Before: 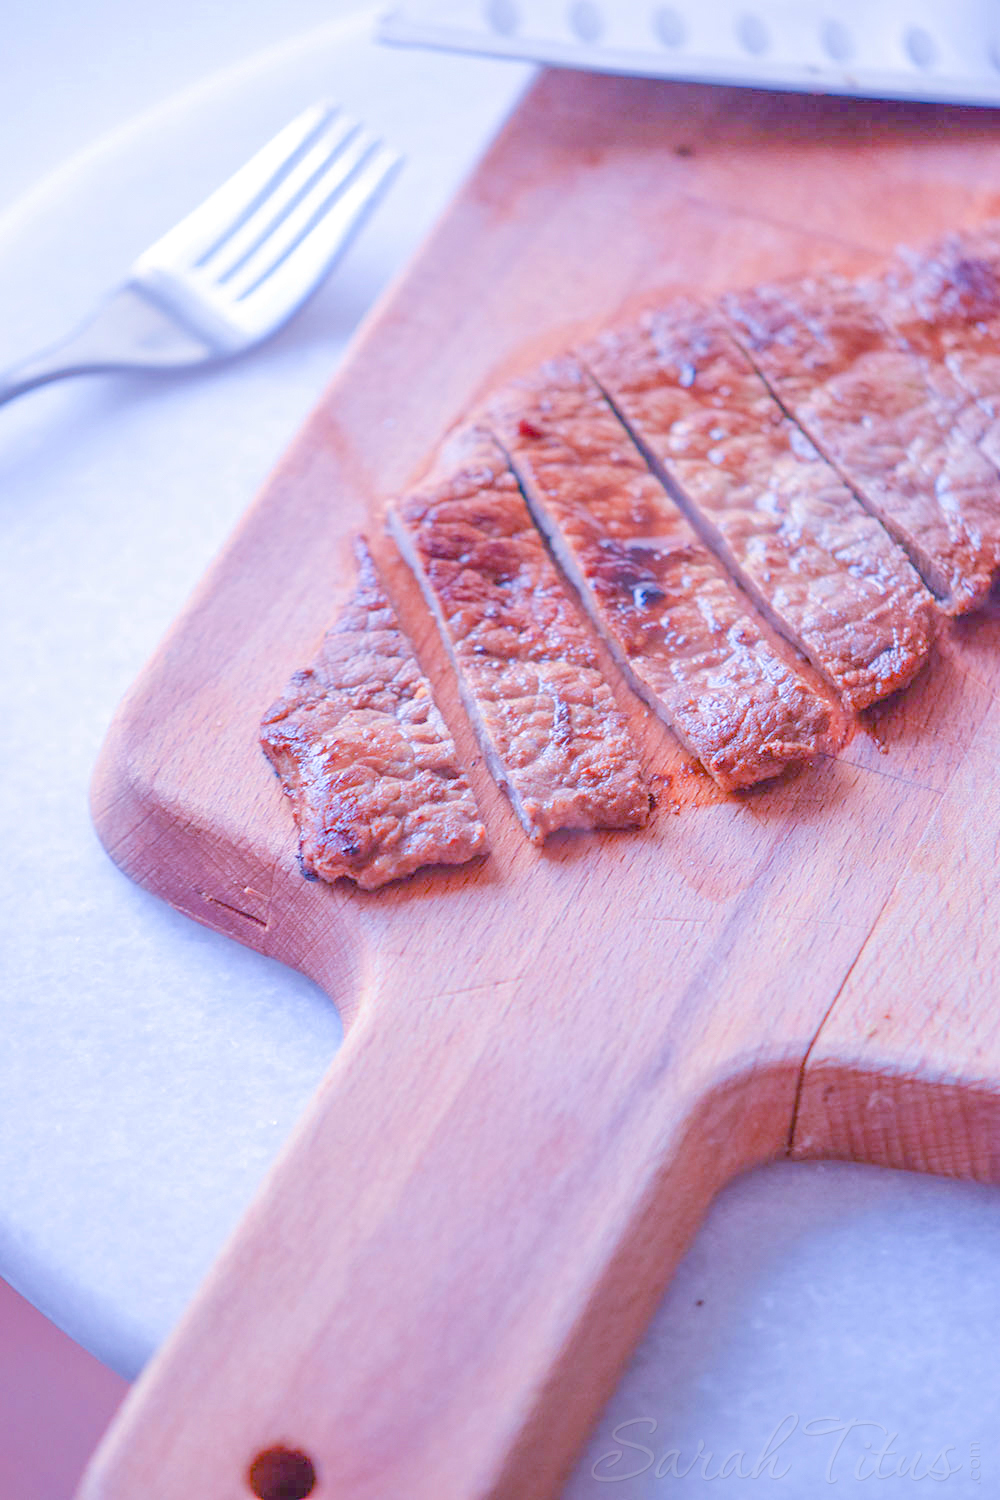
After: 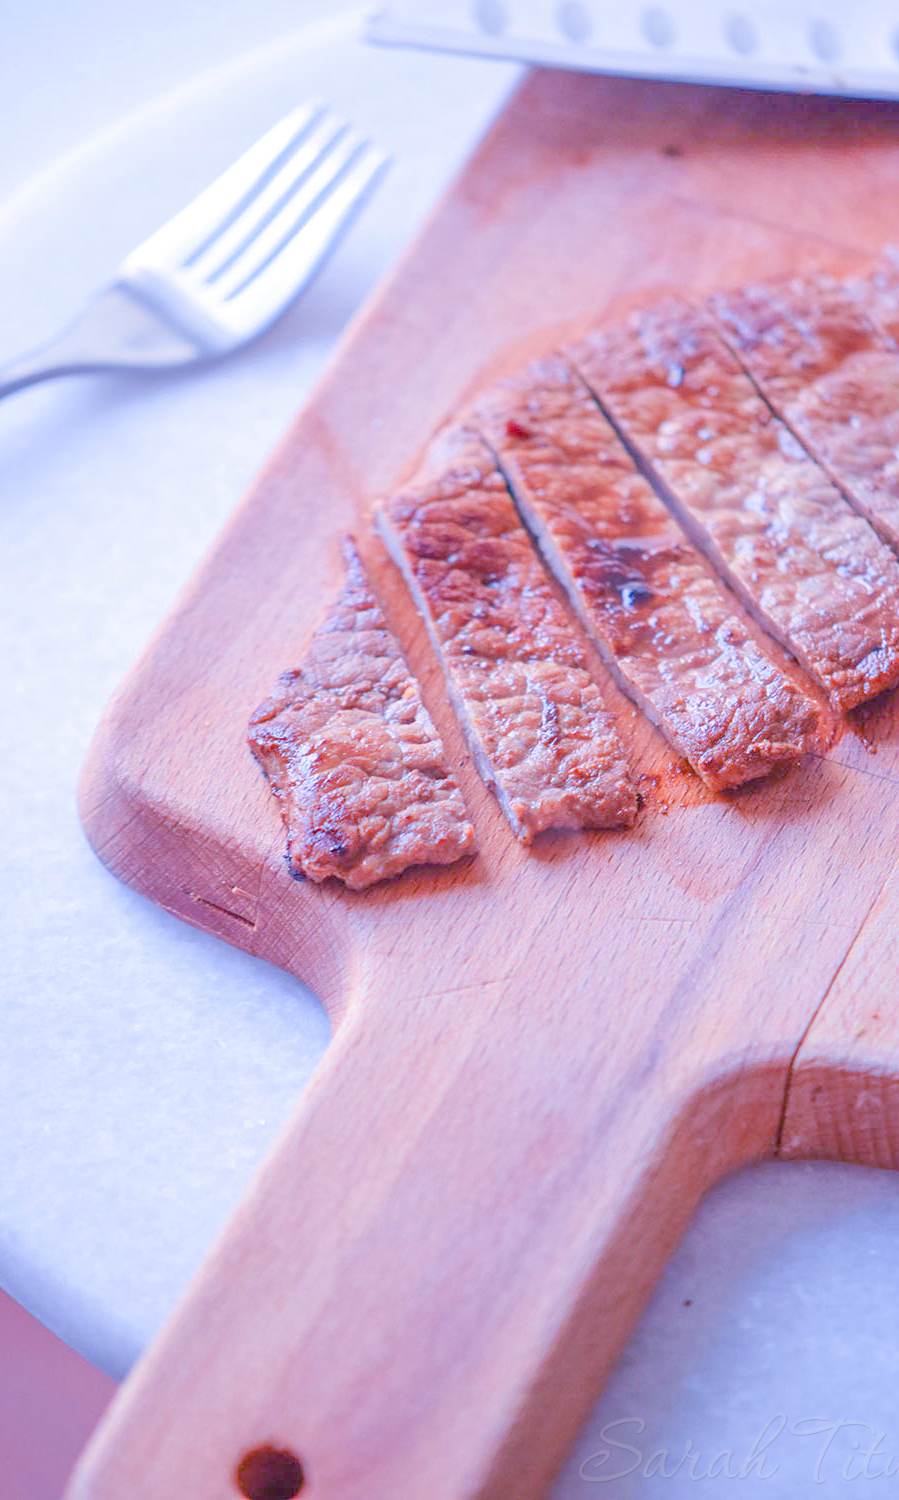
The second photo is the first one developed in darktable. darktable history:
crop and rotate: left 1.274%, right 8.758%
